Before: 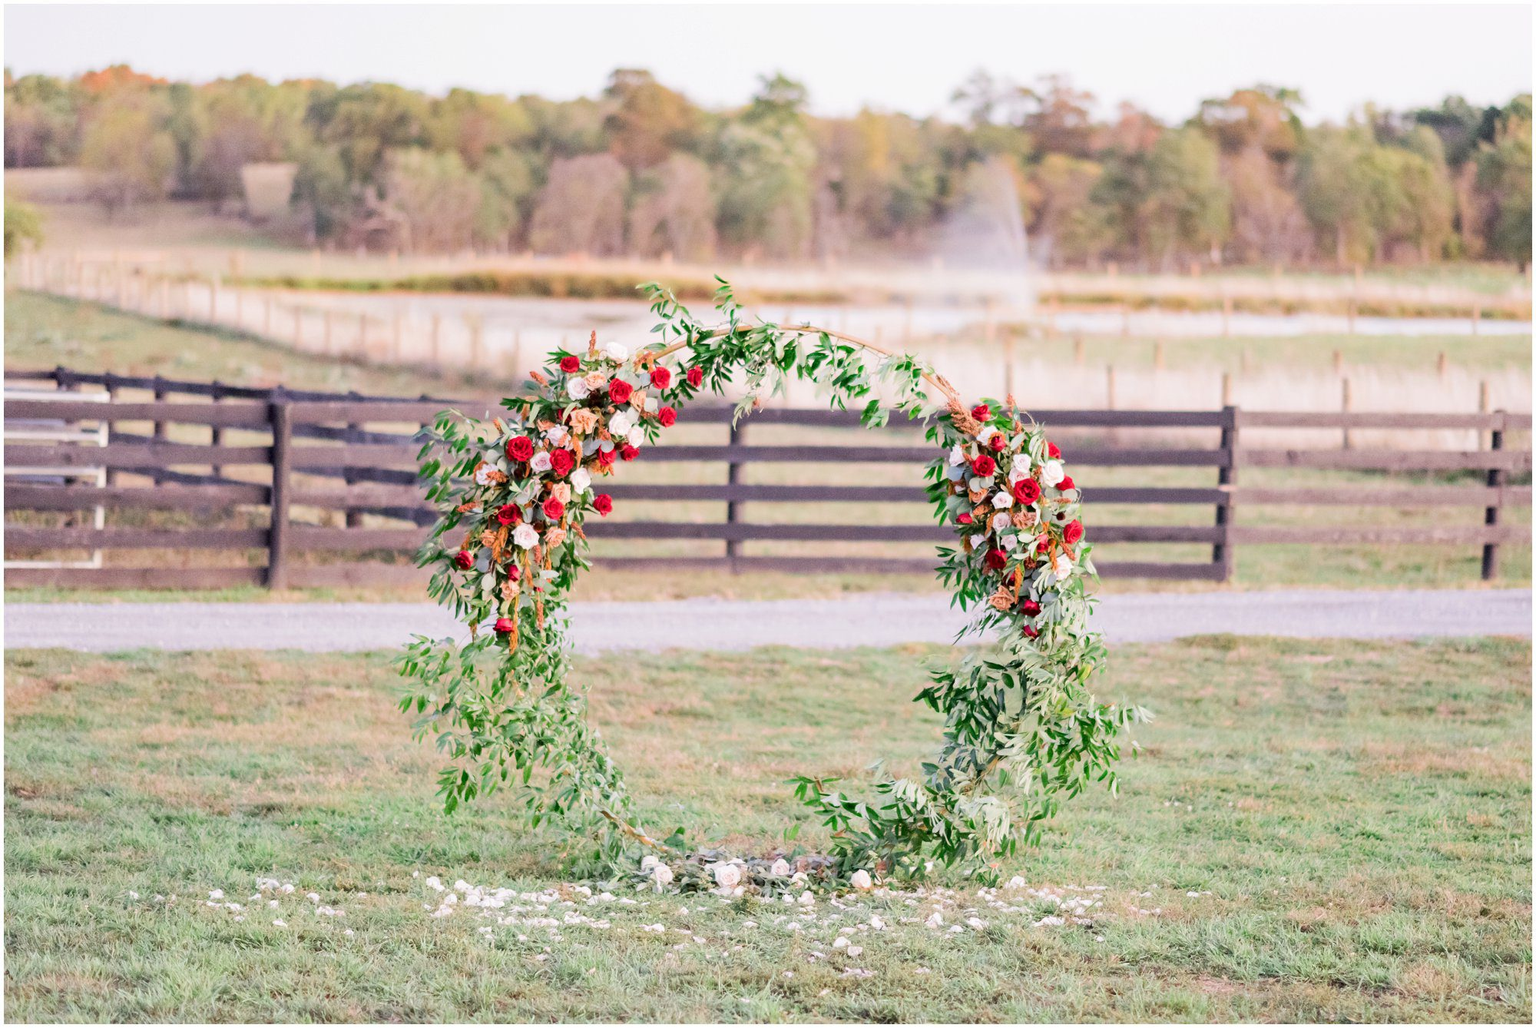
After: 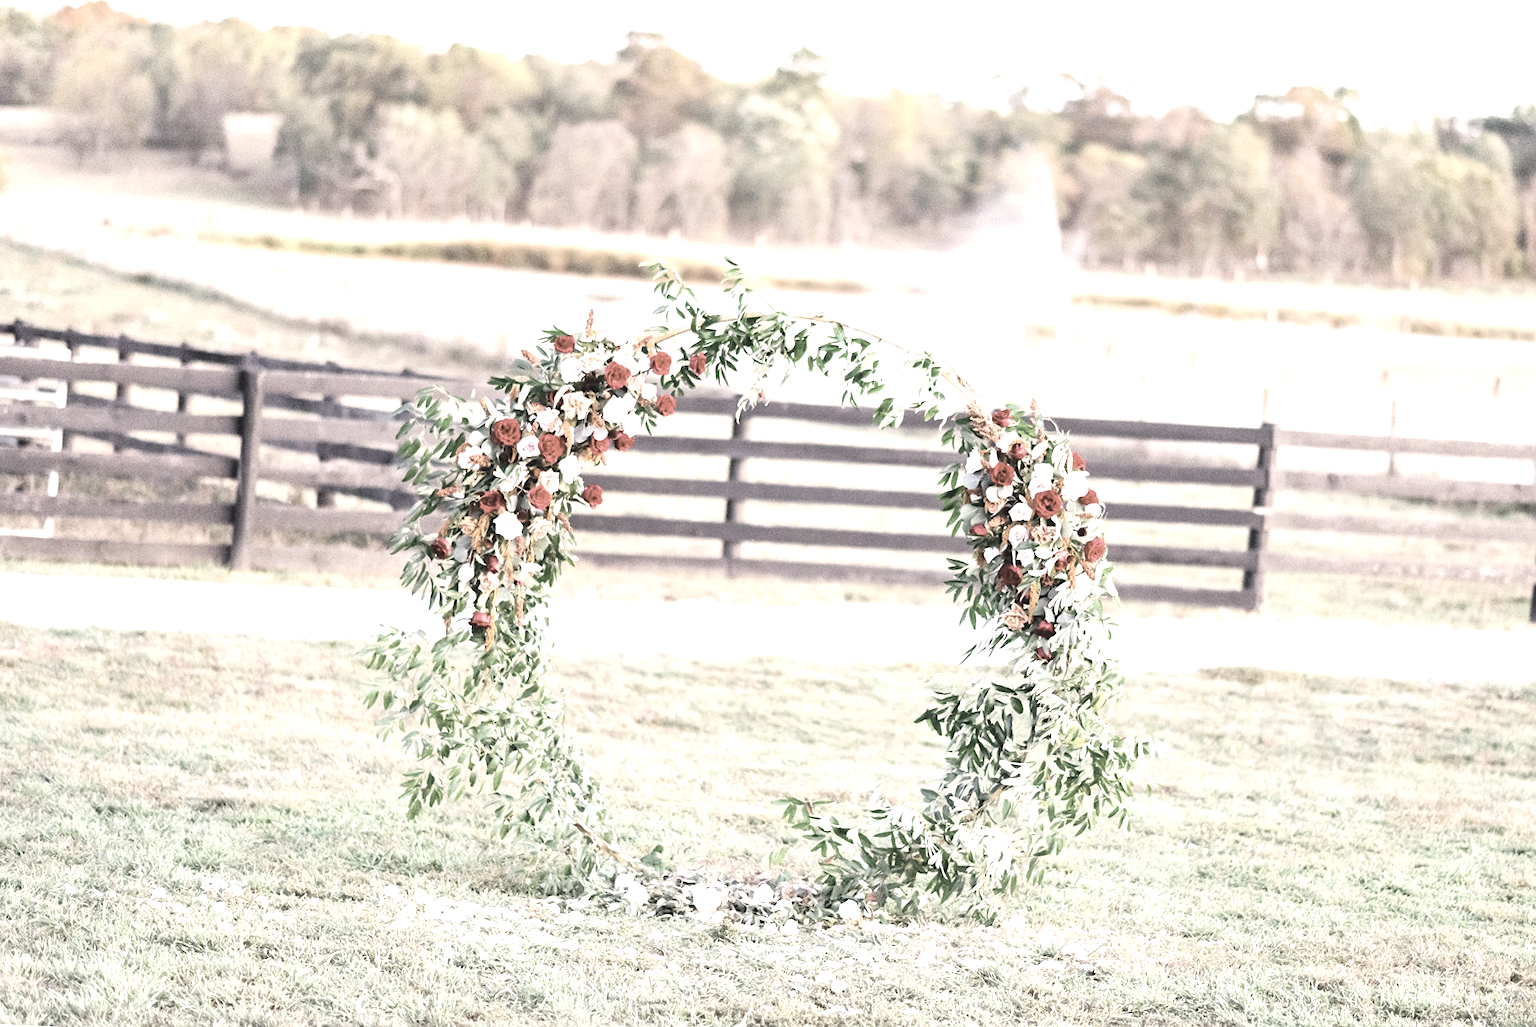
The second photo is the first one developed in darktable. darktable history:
exposure: black level correction -0.006, exposure 1 EV, compensate exposure bias true, compensate highlight preservation false
sharpen: amount 0.216
color correction: highlights b* -0.06, saturation 0.254
color balance rgb: highlights gain › chroma 2.04%, highlights gain › hue 71.84°, perceptual saturation grading › global saturation 39.197%
crop and rotate: angle -2.79°
